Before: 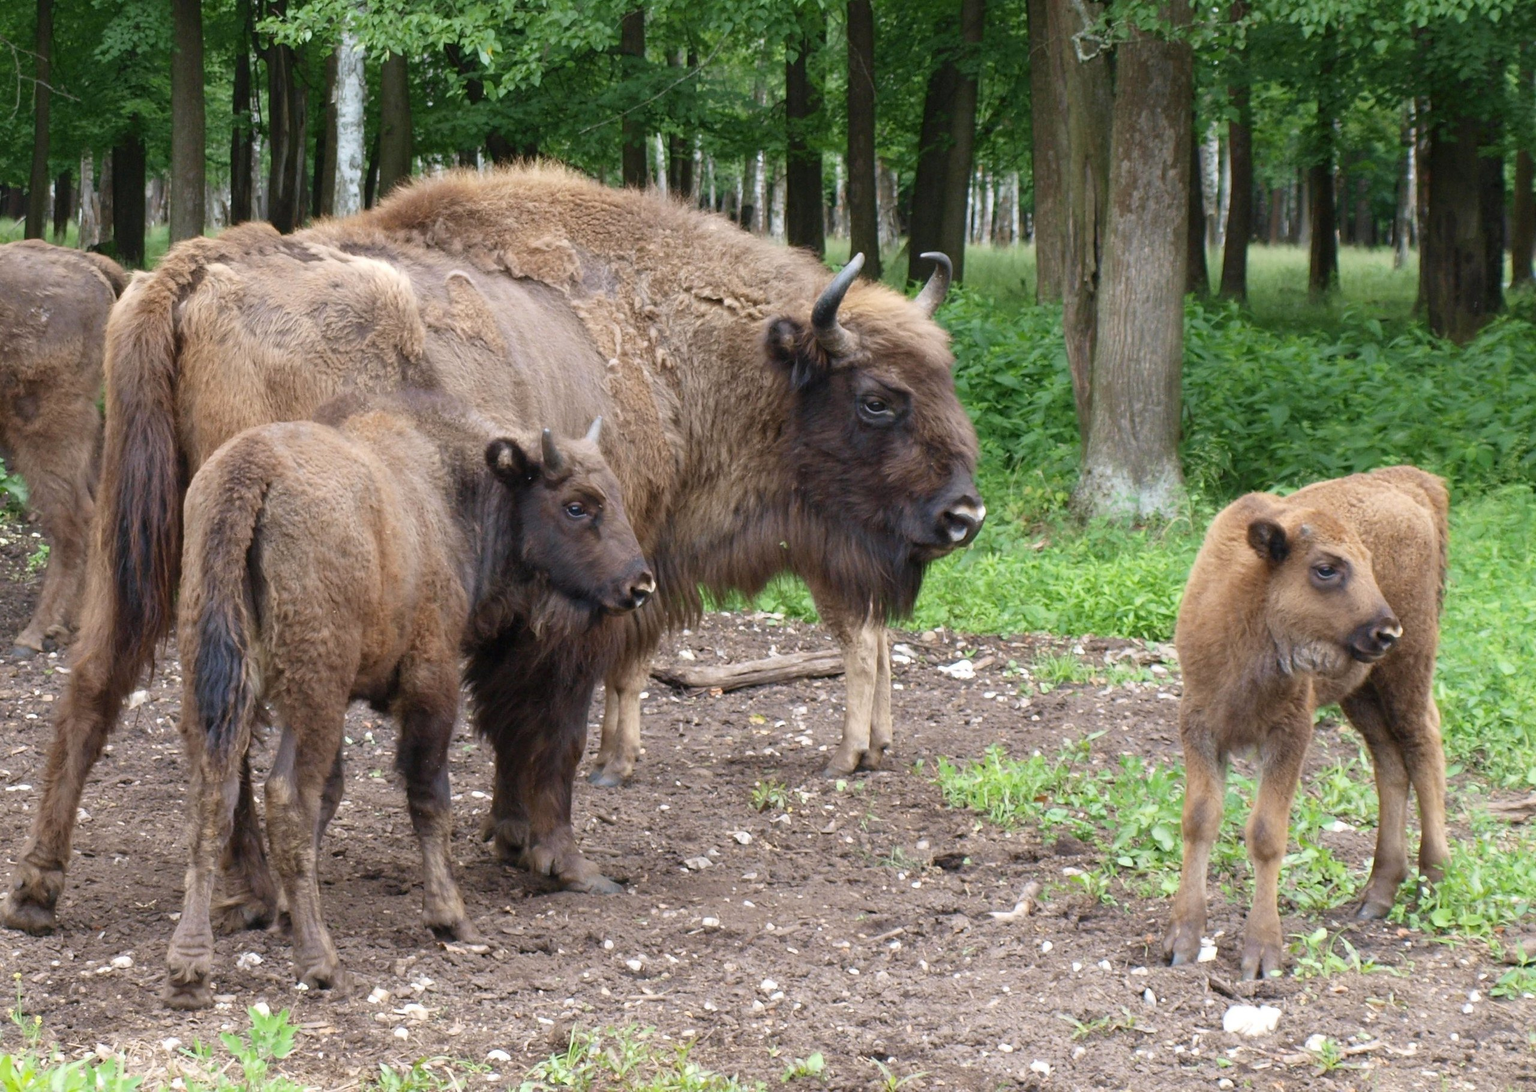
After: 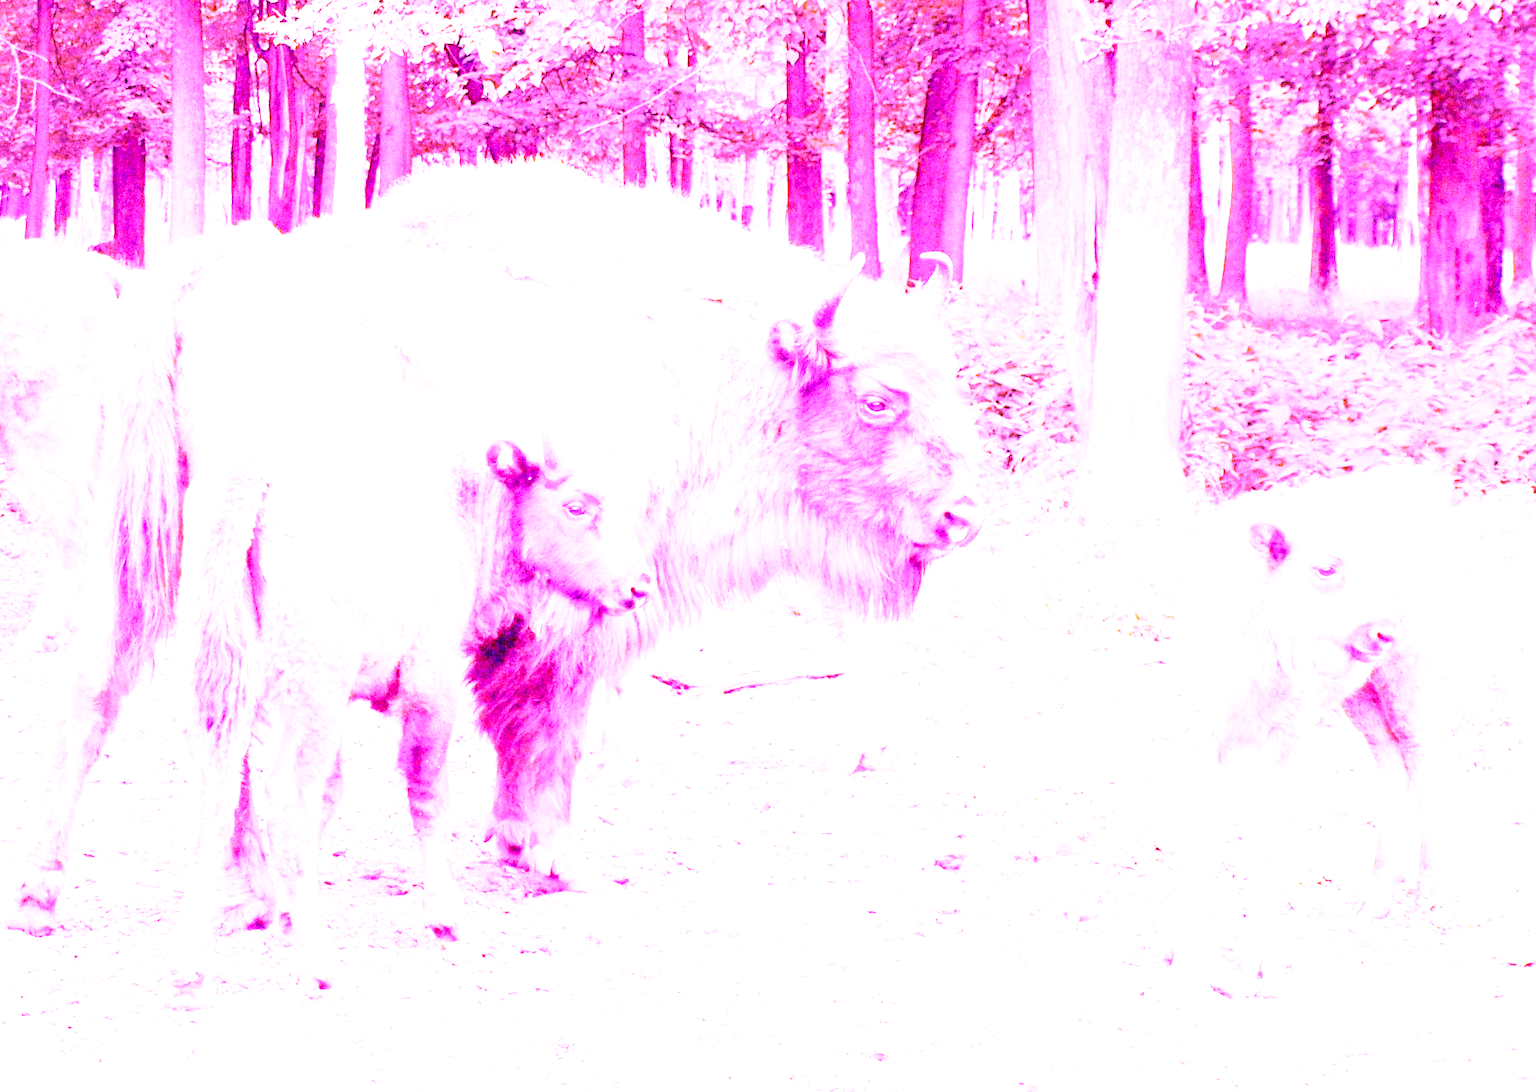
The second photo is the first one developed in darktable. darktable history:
base curve: curves: ch0 [(0, 0) (0.028, 0.03) (0.121, 0.232) (0.46, 0.748) (0.859, 0.968) (1, 1)], preserve colors none
white balance: red 8, blue 8
